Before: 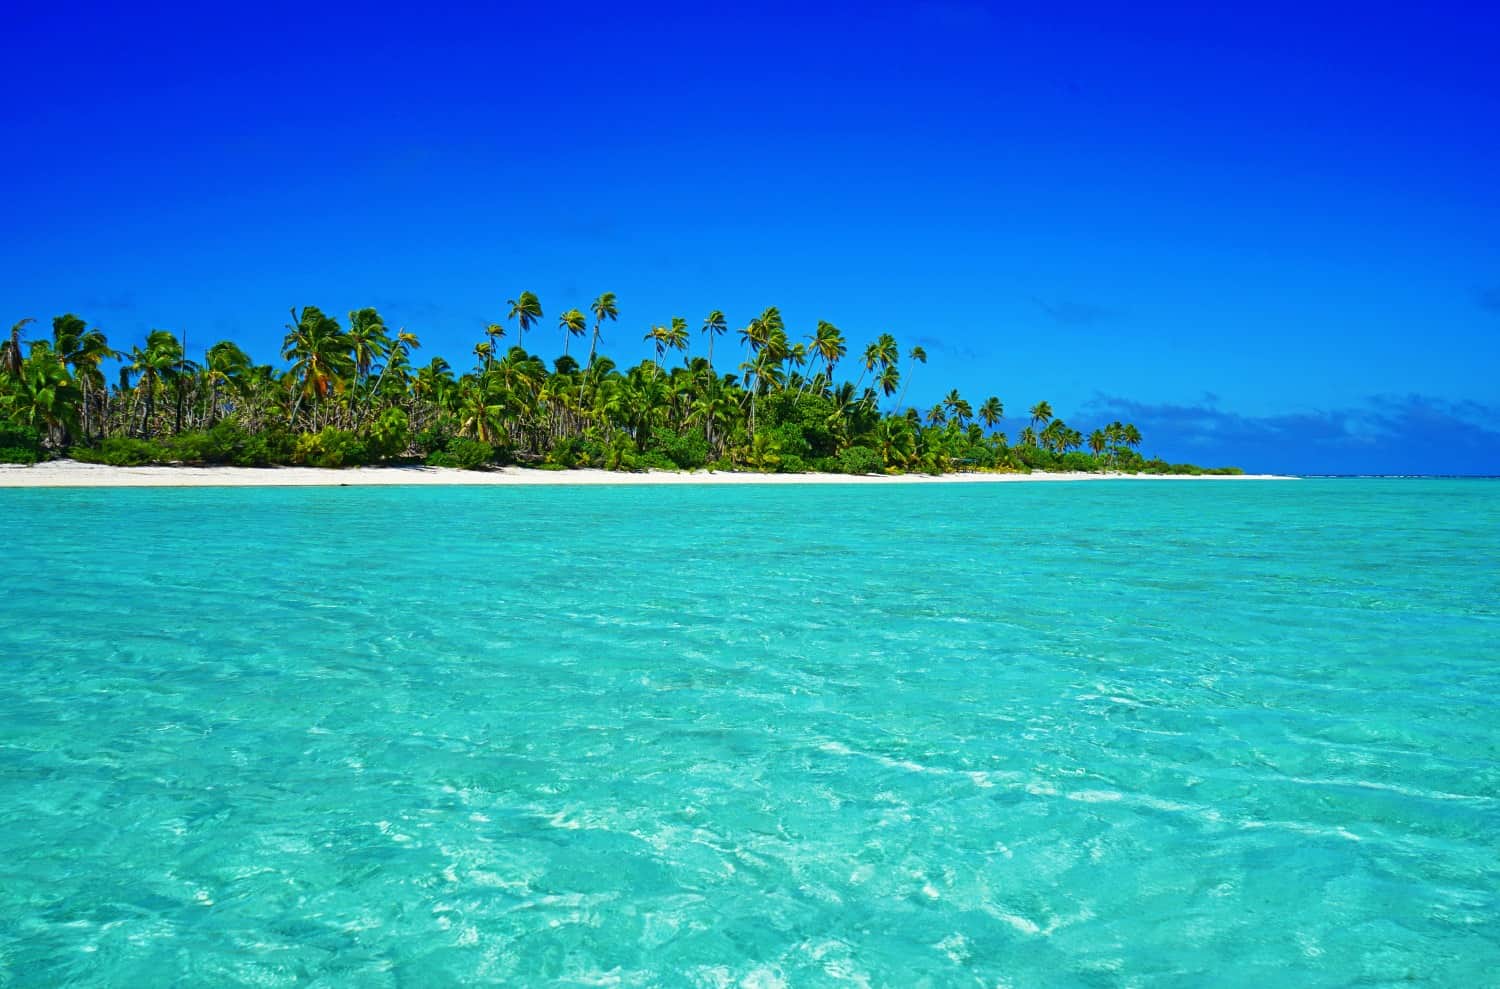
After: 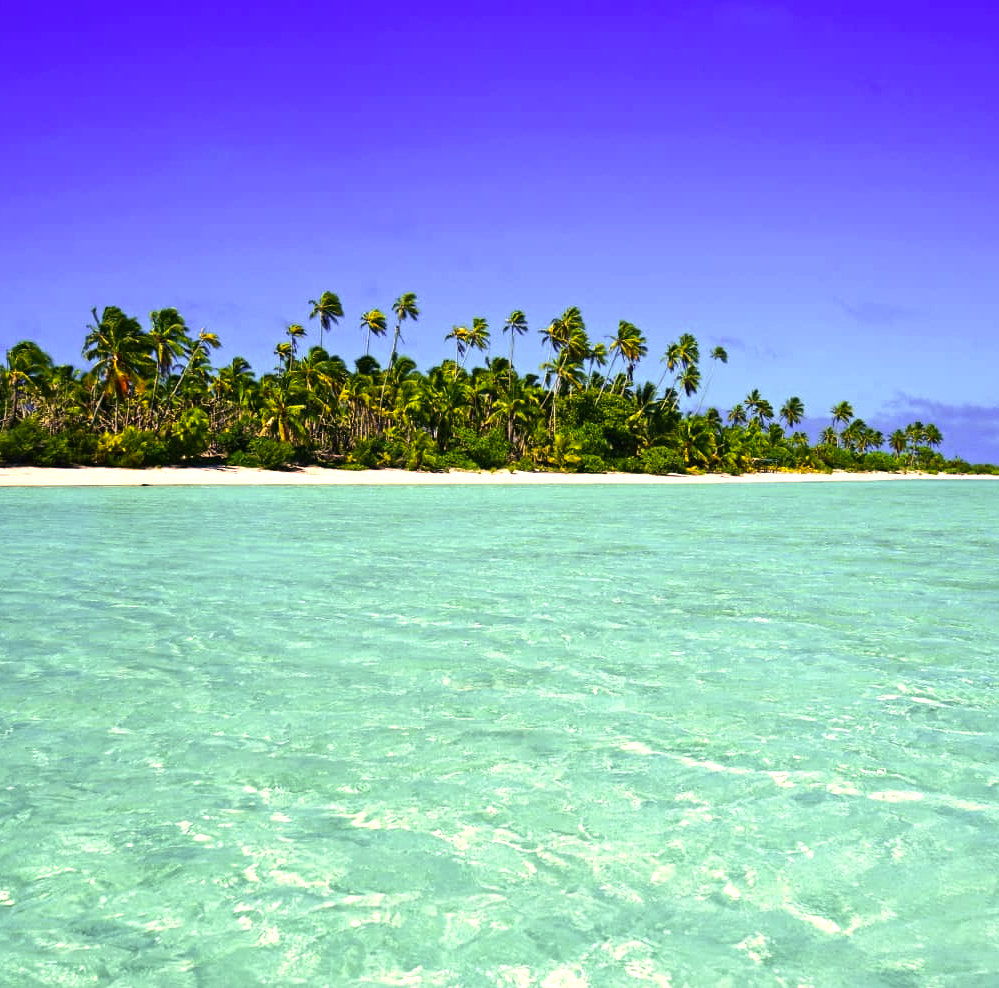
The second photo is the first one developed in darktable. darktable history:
crop and rotate: left 13.342%, right 19.991%
color correction: highlights a* 21.88, highlights b* 22.25
tone equalizer: -8 EV -0.75 EV, -7 EV -0.7 EV, -6 EV -0.6 EV, -5 EV -0.4 EV, -3 EV 0.4 EV, -2 EV 0.6 EV, -1 EV 0.7 EV, +0 EV 0.75 EV, edges refinement/feathering 500, mask exposure compensation -1.57 EV, preserve details no
